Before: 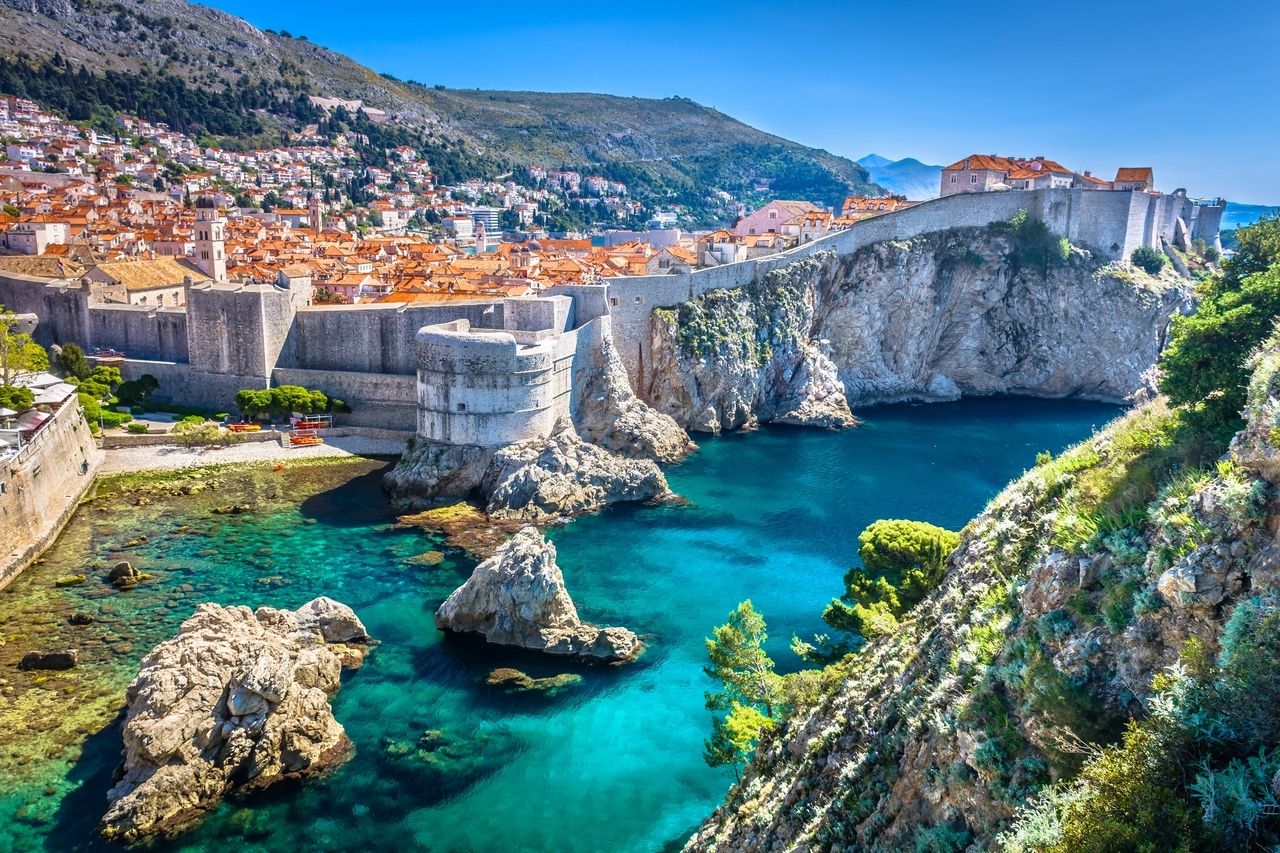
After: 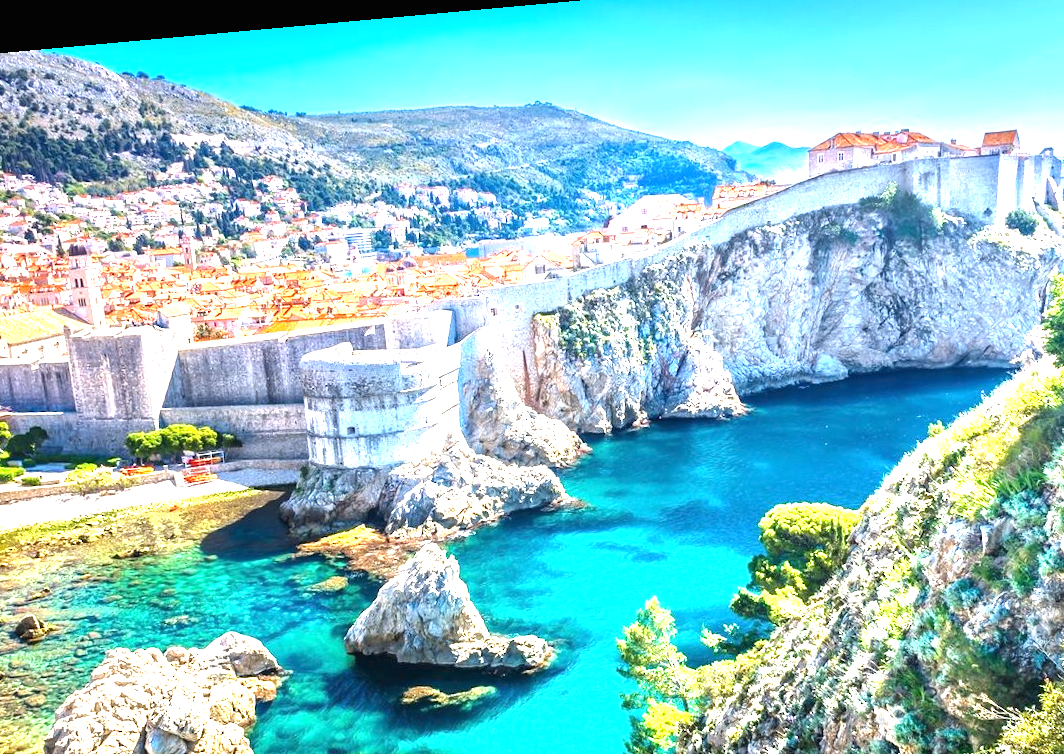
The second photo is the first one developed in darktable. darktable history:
rotate and perspective: rotation -5.2°, automatic cropping off
exposure: black level correction 0, exposure 1.741 EV, compensate exposure bias true, compensate highlight preservation false
crop and rotate: left 10.77%, top 5.1%, right 10.41%, bottom 16.76%
